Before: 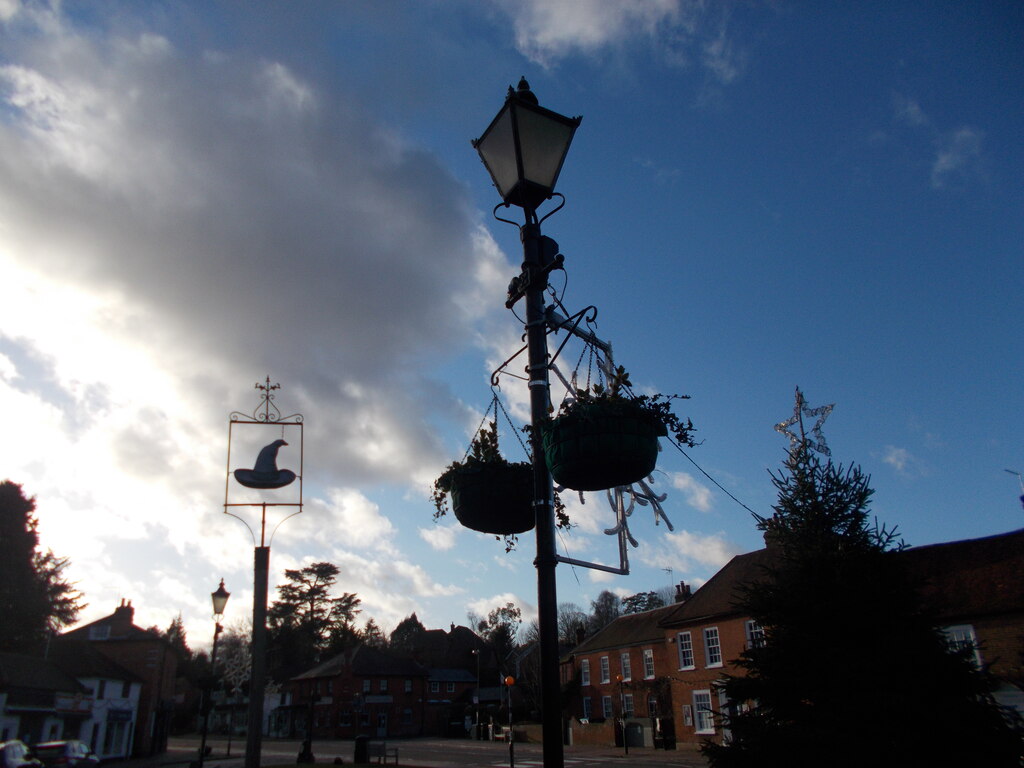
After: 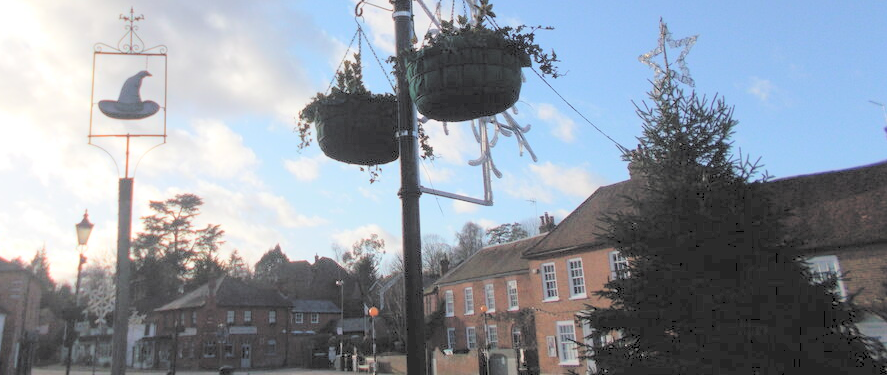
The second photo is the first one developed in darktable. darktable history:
contrast brightness saturation: brightness 1
crop and rotate: left 13.306%, top 48.129%, bottom 2.928%
